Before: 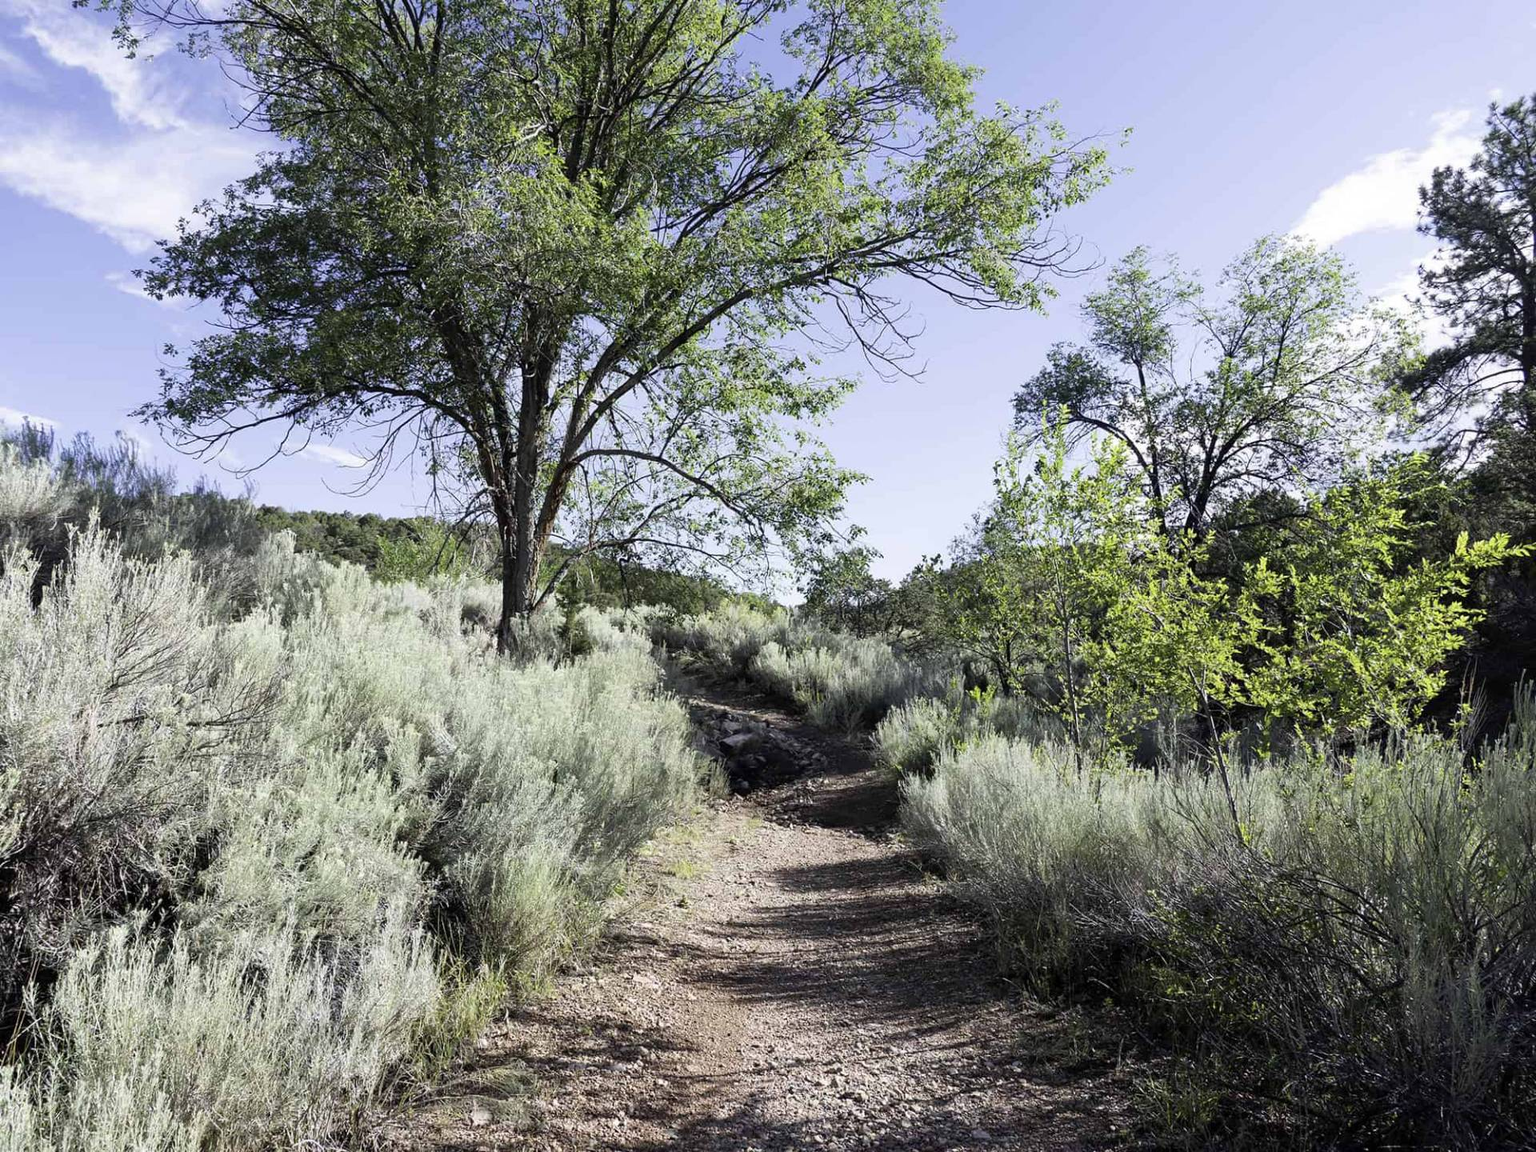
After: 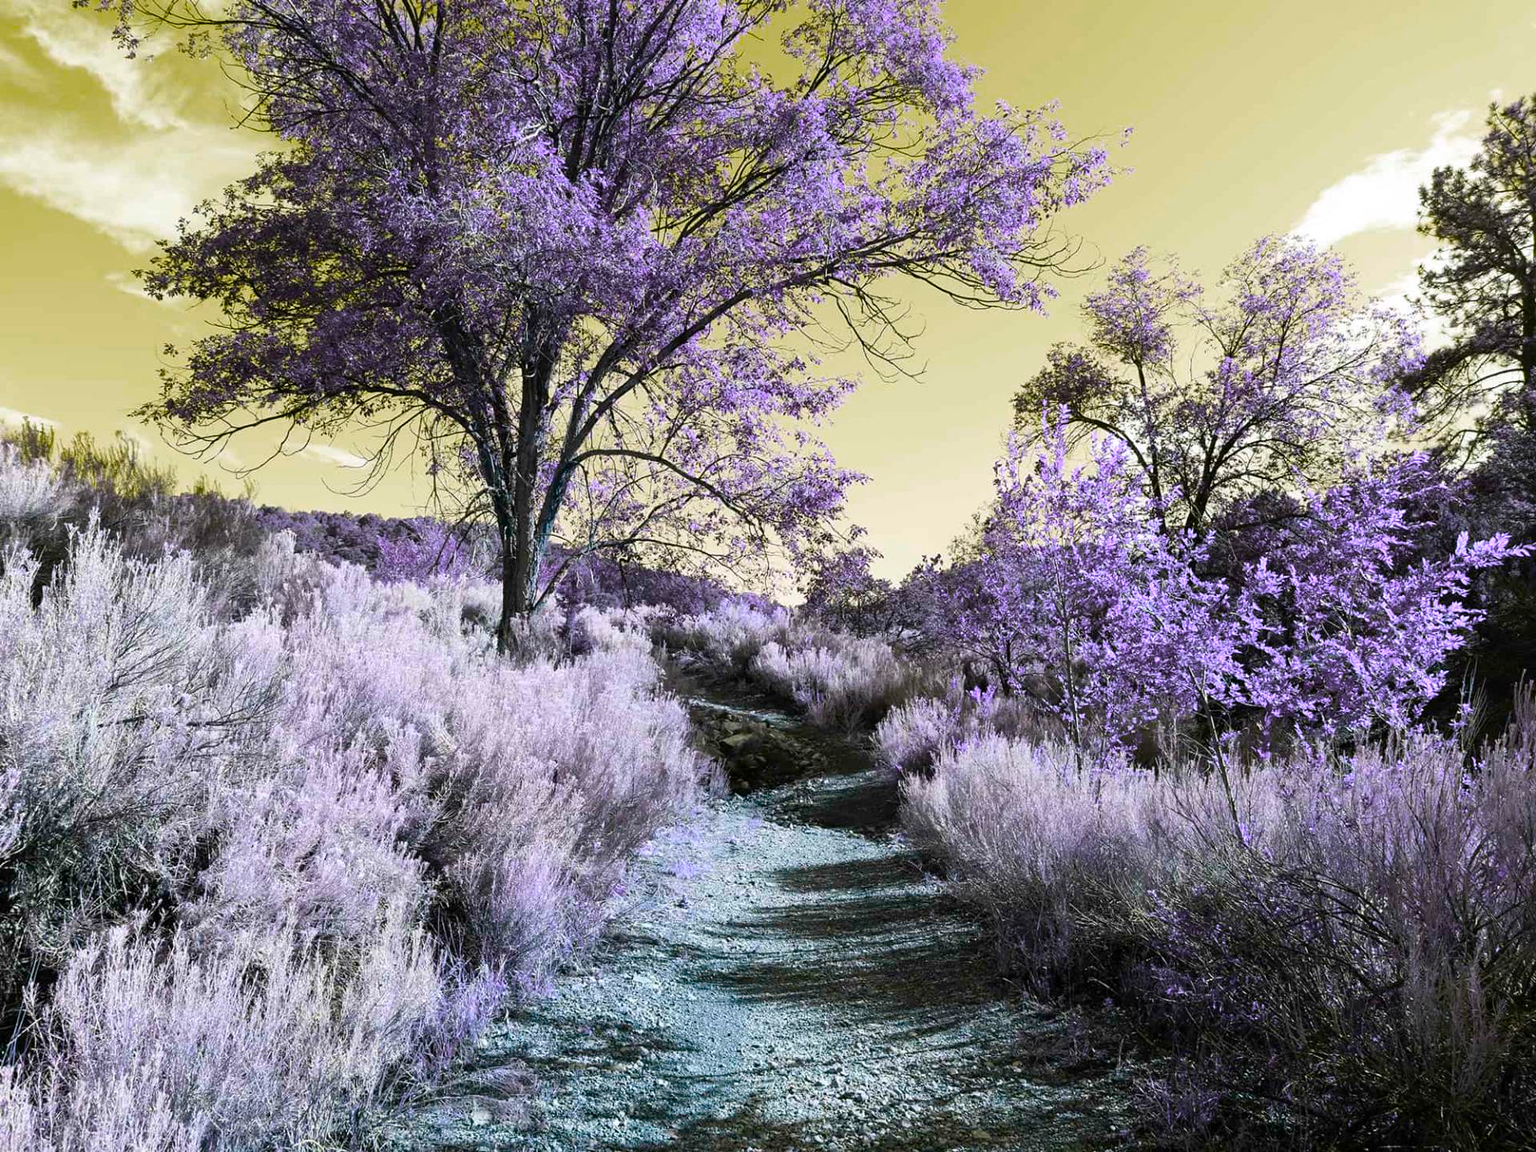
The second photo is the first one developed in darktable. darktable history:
color balance rgb: hue shift 180°, global vibrance 50%, contrast 0.32%
exposure: exposure 0 EV
